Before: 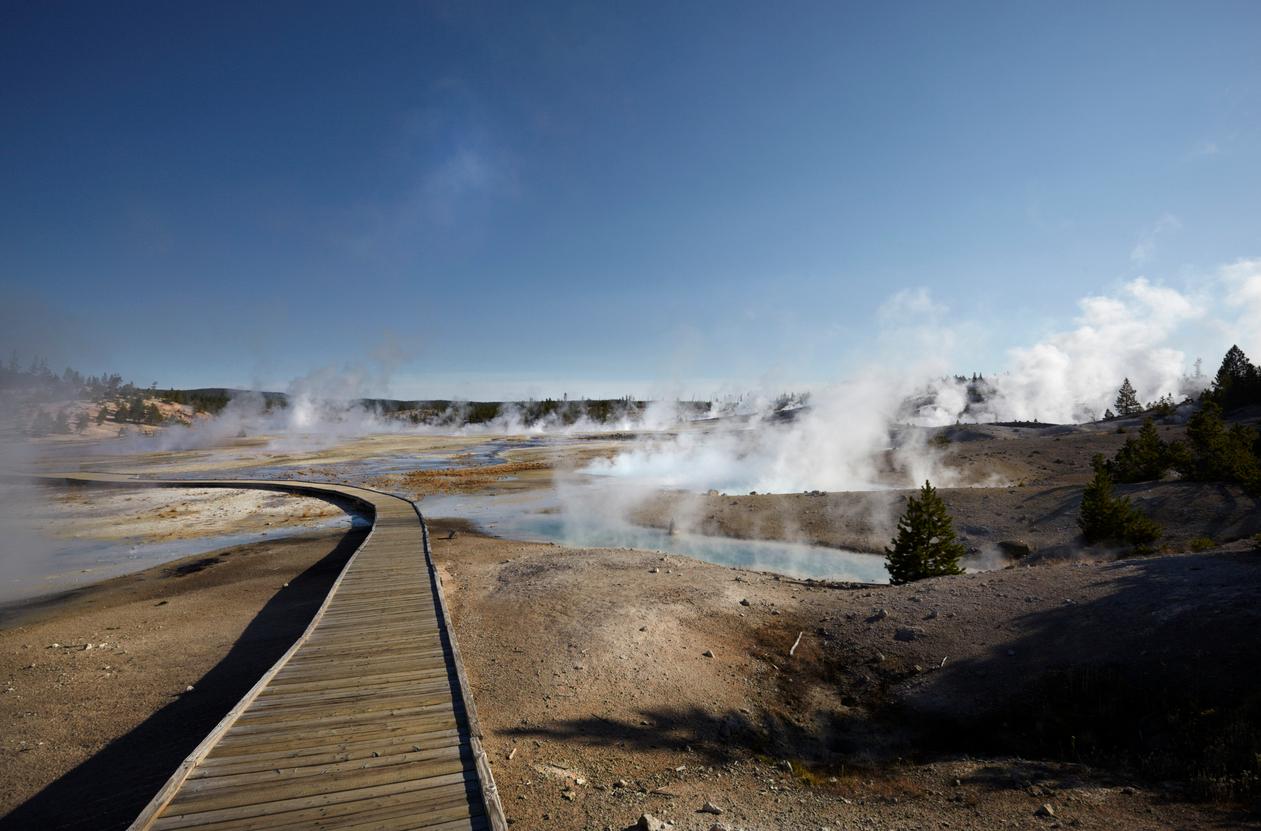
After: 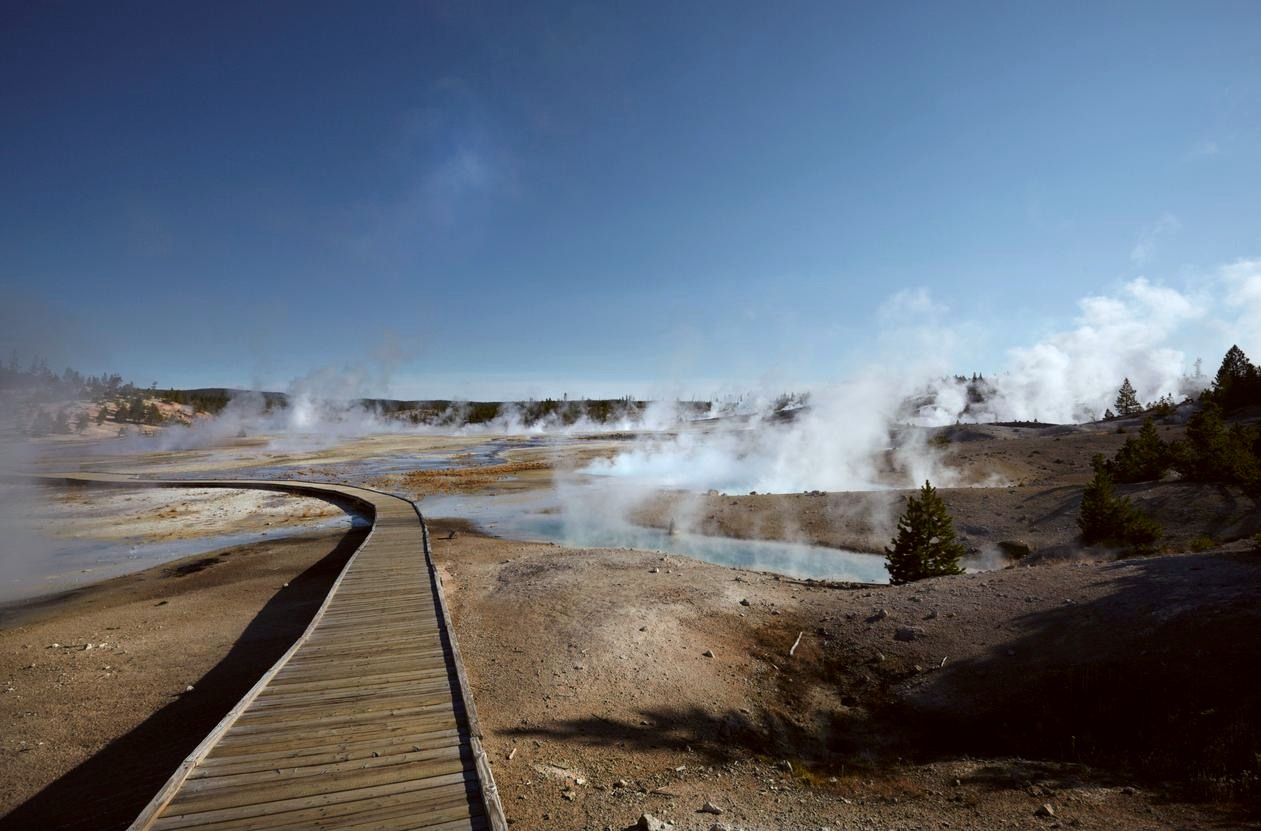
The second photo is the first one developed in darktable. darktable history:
color correction: highlights a* -3.21, highlights b* -6.7, shadows a* 3, shadows b* 5.47
